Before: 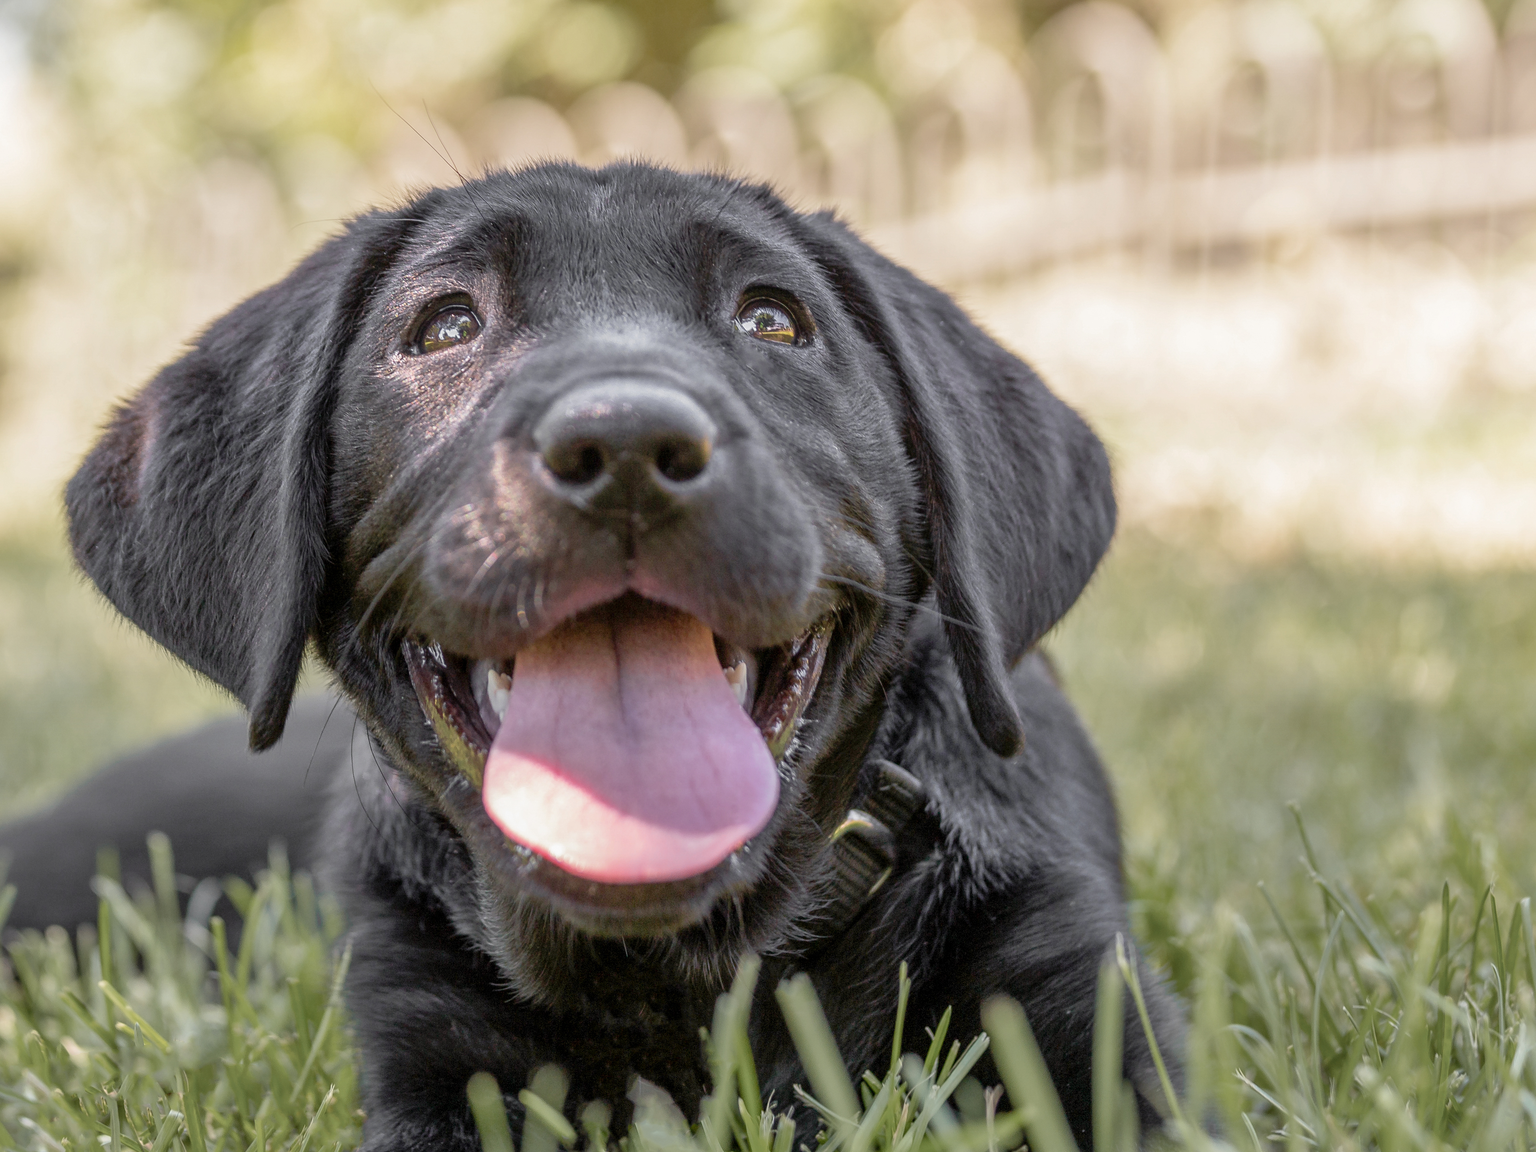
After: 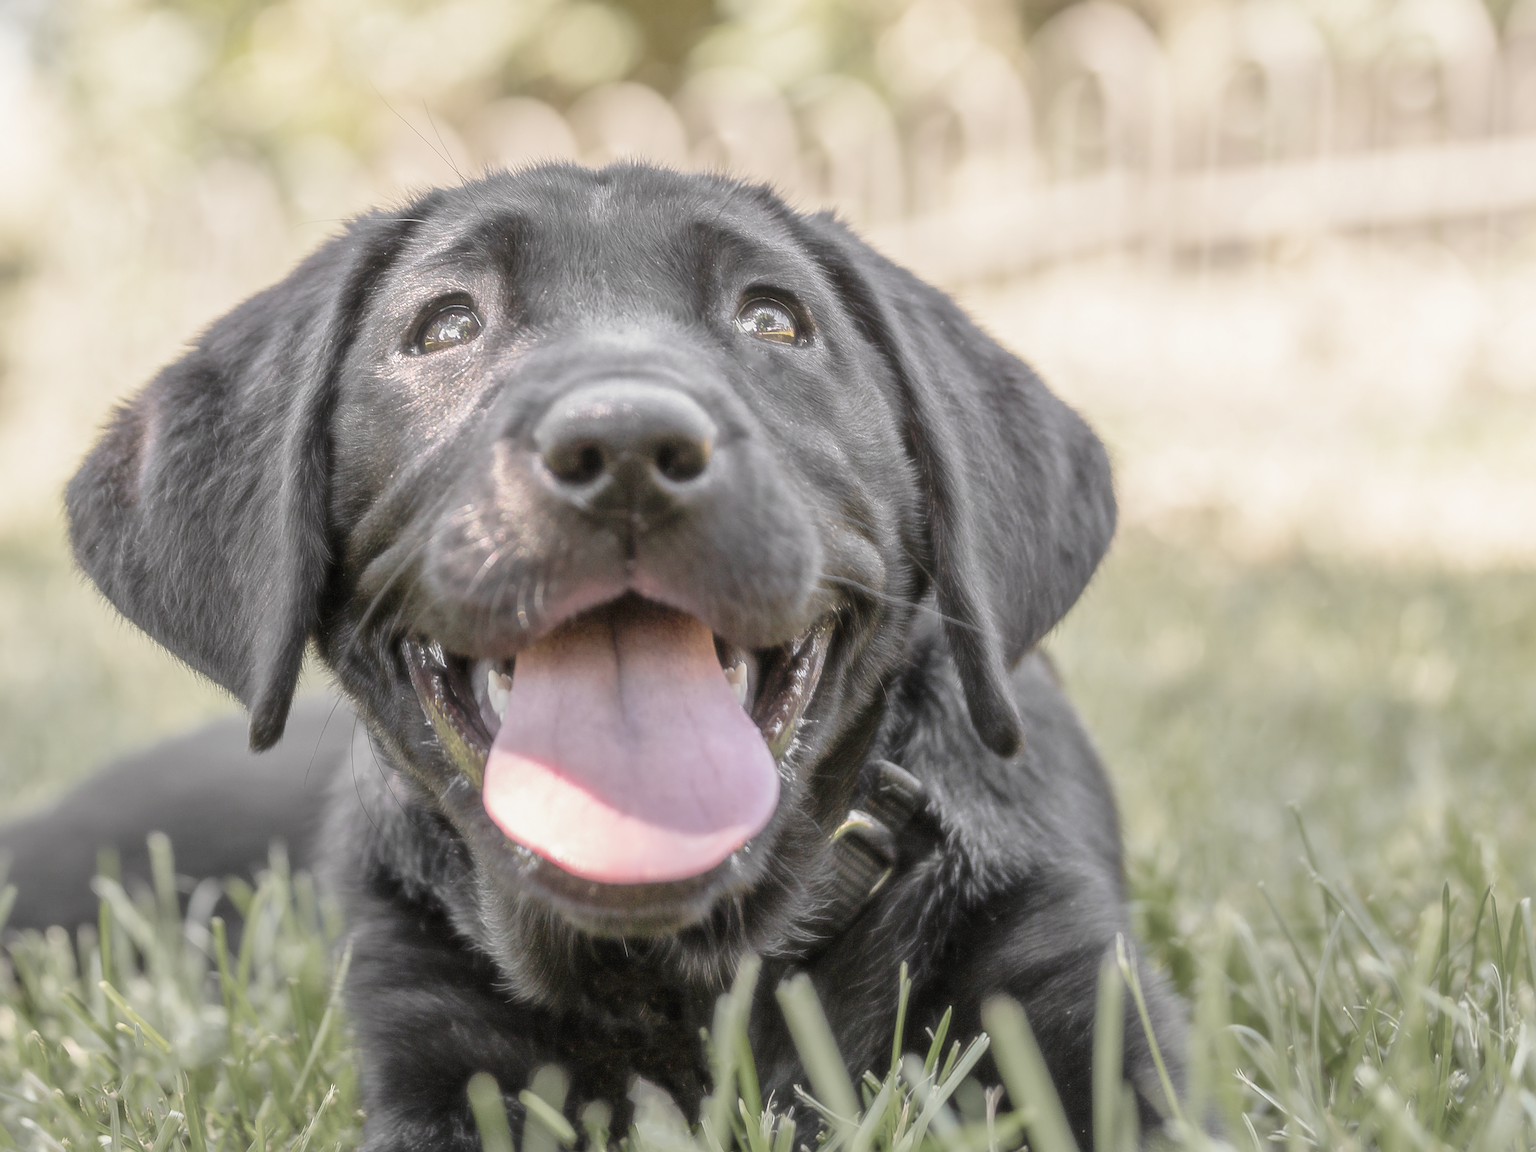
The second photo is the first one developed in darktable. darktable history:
sharpen: radius 2.767
haze removal: strength -0.9, distance 0.225, compatibility mode true, adaptive false
